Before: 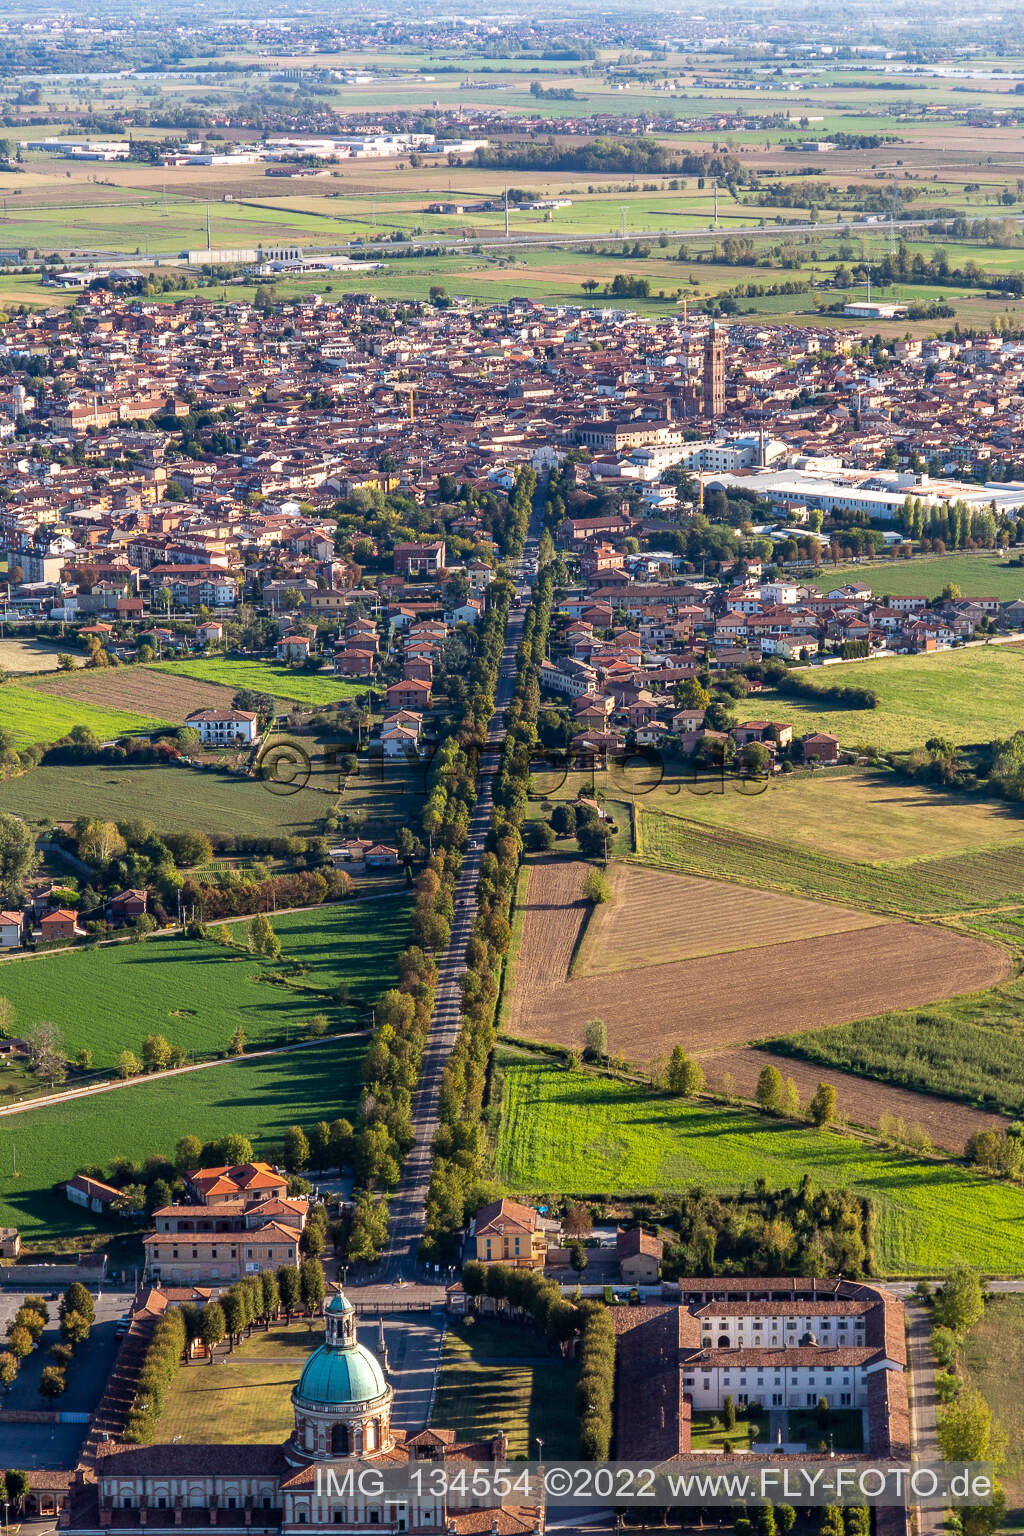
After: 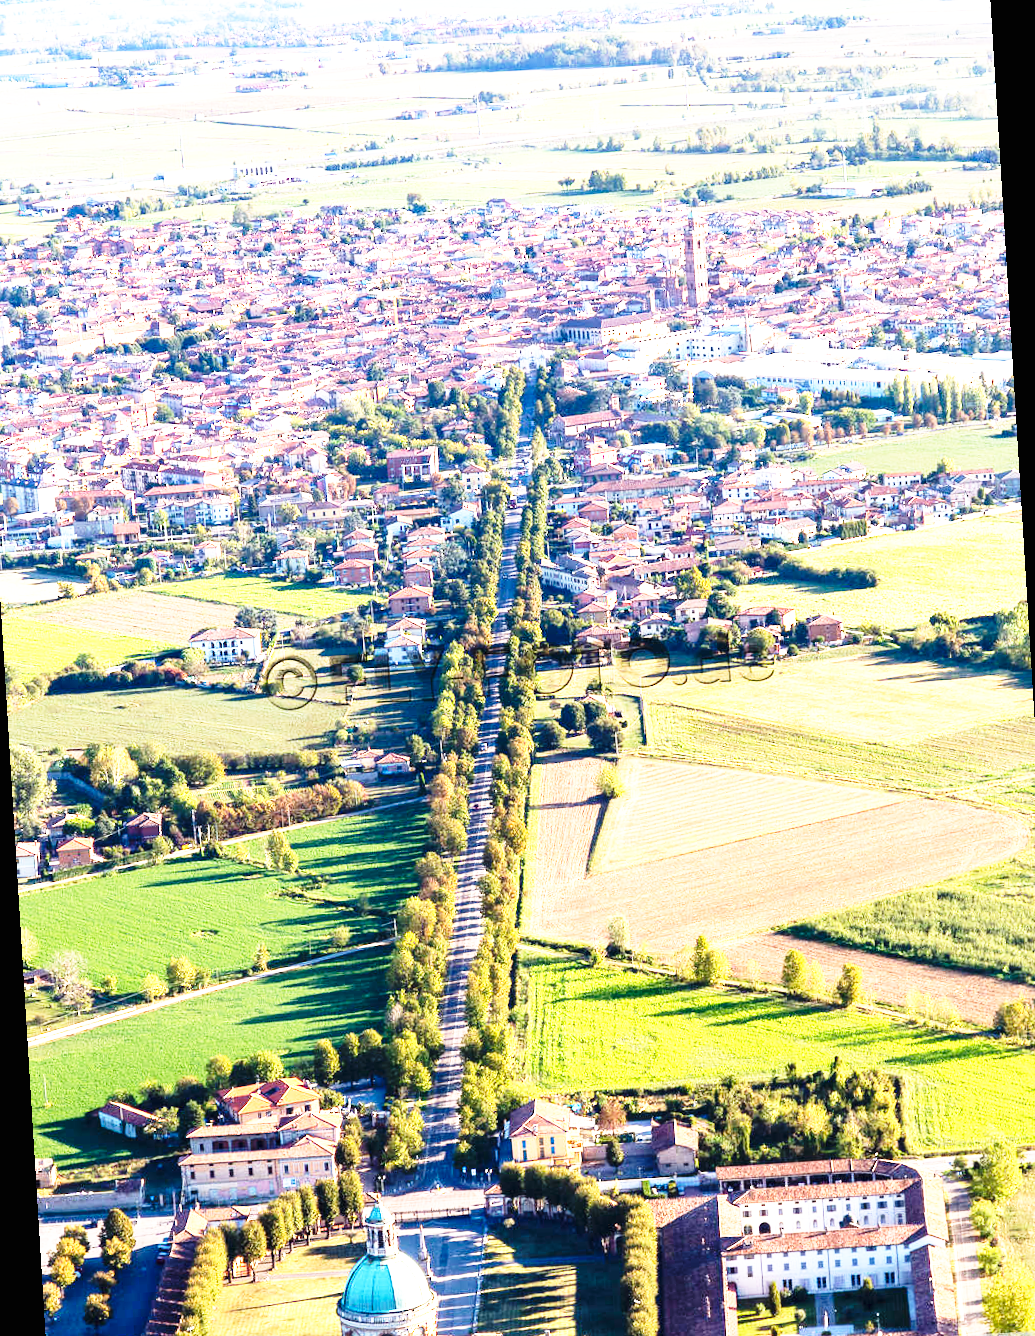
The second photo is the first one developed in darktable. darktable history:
exposure: black level correction 0, exposure 1.198 EV, compensate exposure bias true, compensate highlight preservation false
tone equalizer: on, module defaults
base curve: curves: ch0 [(0, 0) (0.026, 0.03) (0.109, 0.232) (0.351, 0.748) (0.669, 0.968) (1, 1)], preserve colors none
rotate and perspective: rotation -3.52°, crop left 0.036, crop right 0.964, crop top 0.081, crop bottom 0.919
